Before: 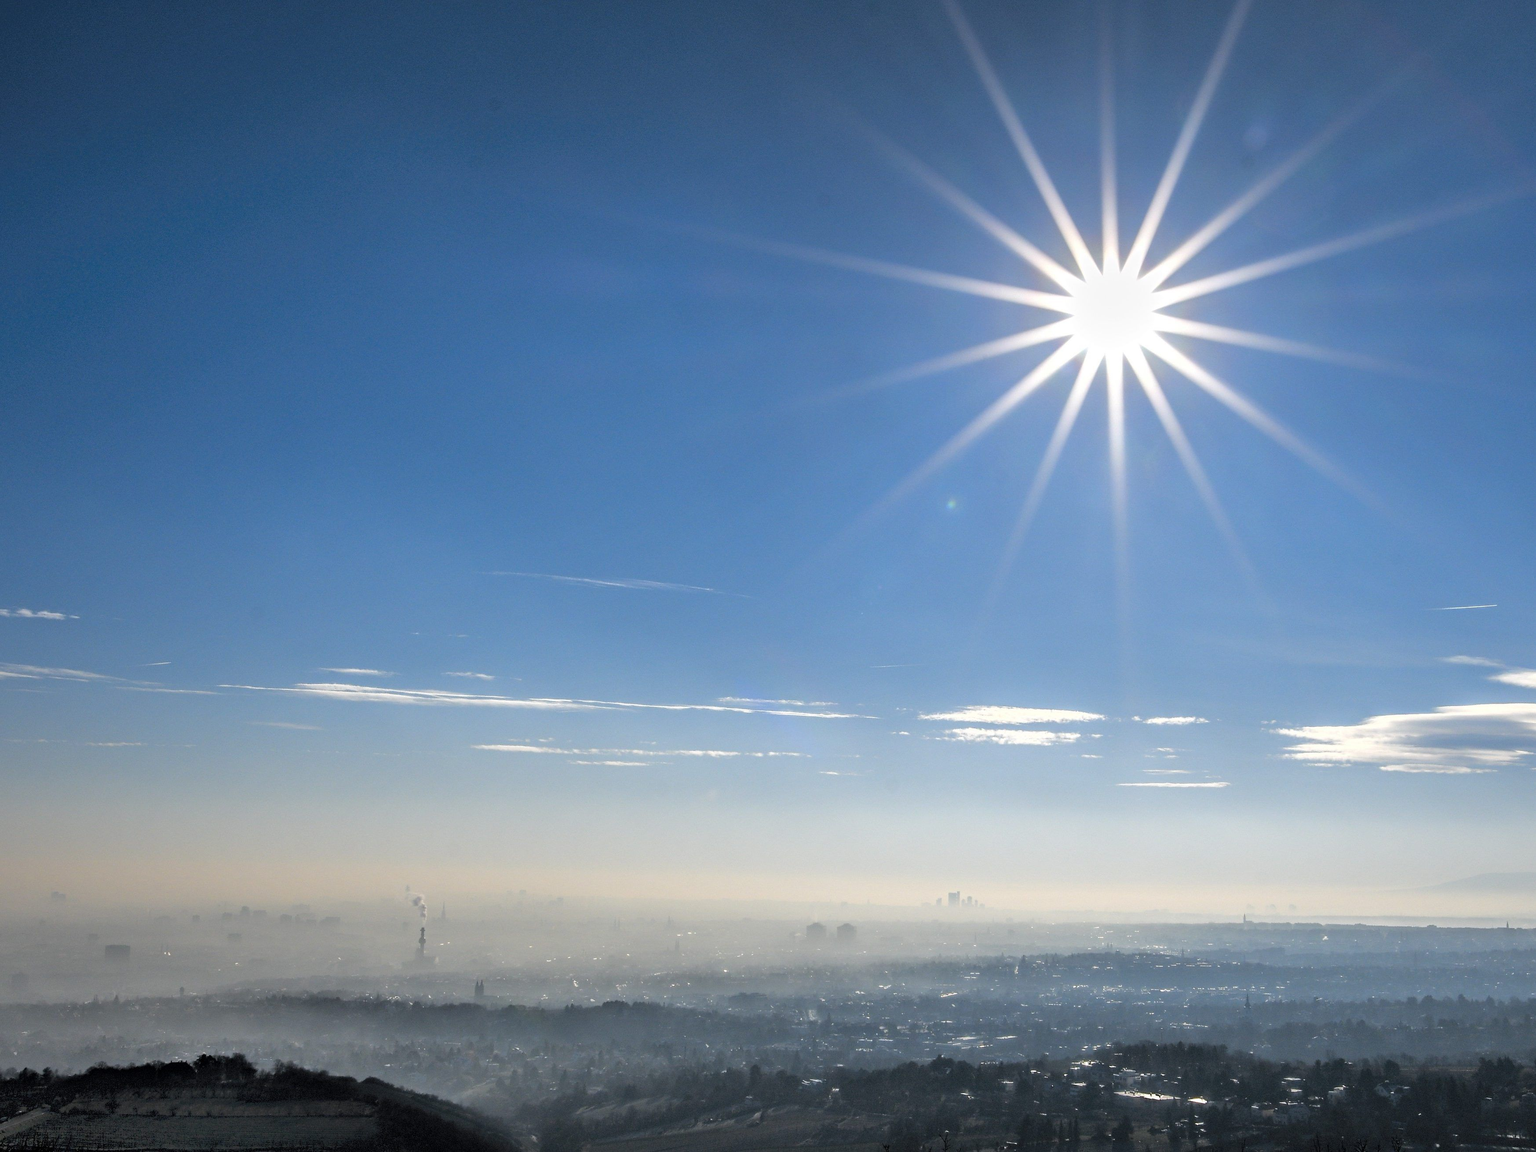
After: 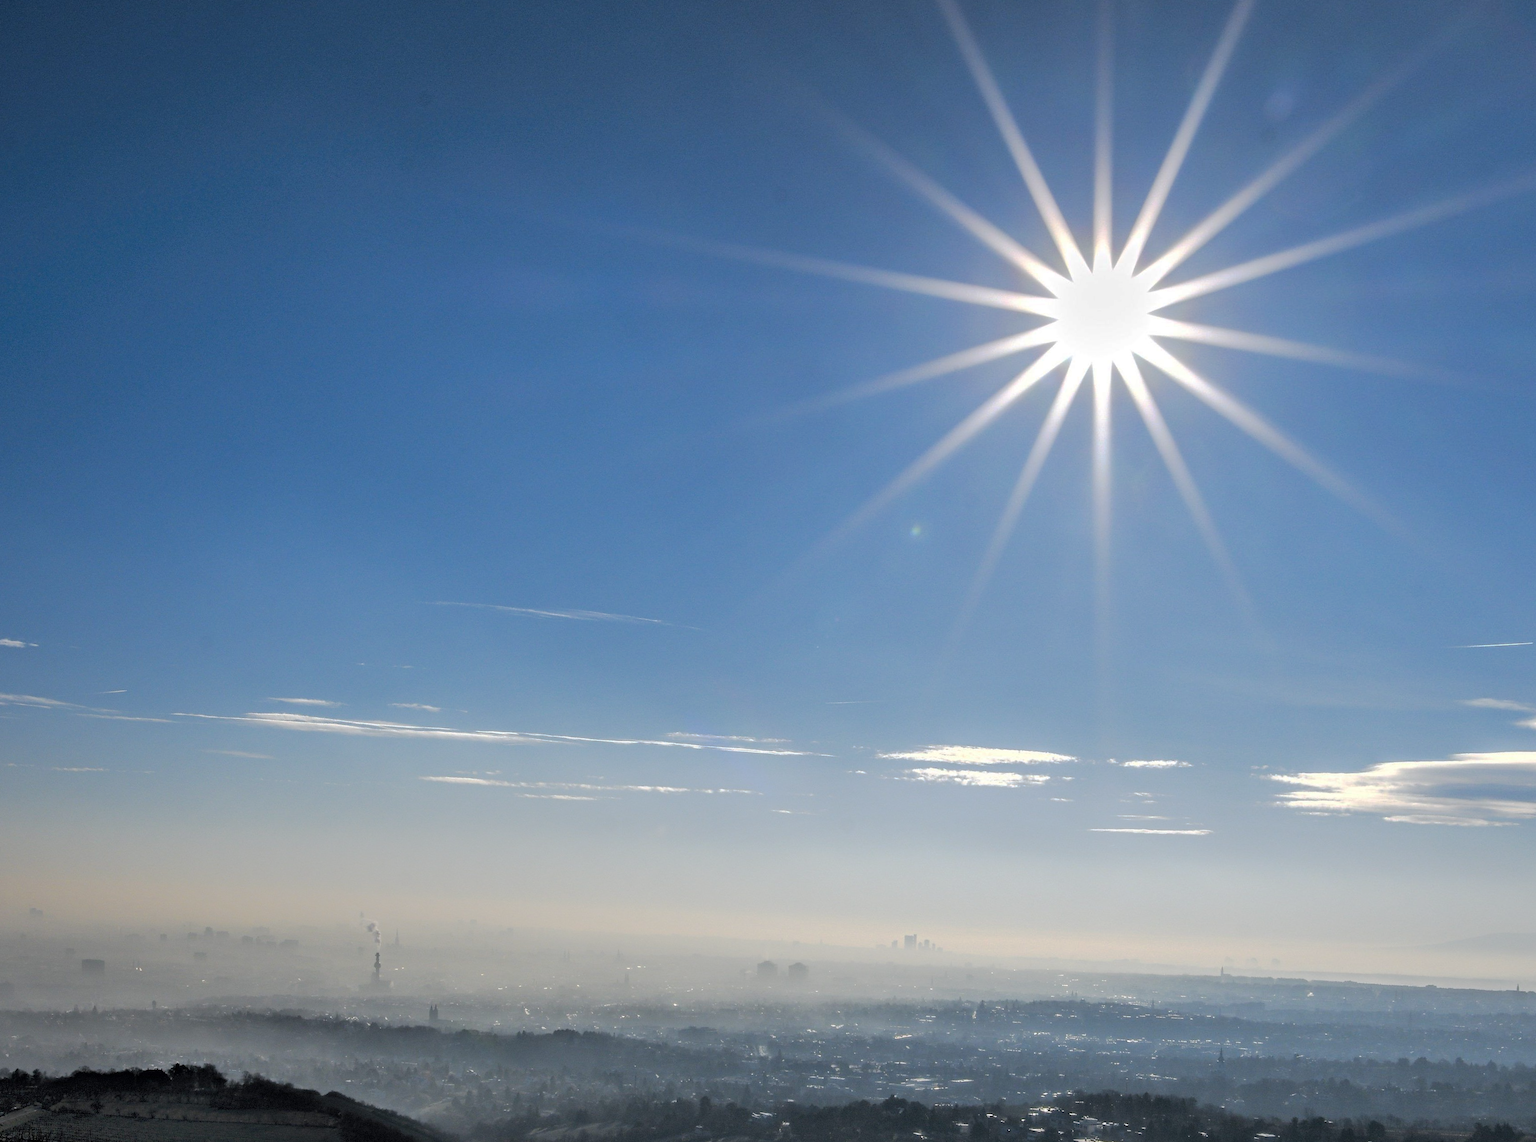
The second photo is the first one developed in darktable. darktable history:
rotate and perspective: rotation 0.062°, lens shift (vertical) 0.115, lens shift (horizontal) -0.133, crop left 0.047, crop right 0.94, crop top 0.061, crop bottom 0.94
white balance: emerald 1
tone curve: curves: ch0 [(0, 0) (0.003, 0.003) (0.011, 0.011) (0.025, 0.025) (0.044, 0.044) (0.069, 0.068) (0.1, 0.098) (0.136, 0.134) (0.177, 0.175) (0.224, 0.221) (0.277, 0.273) (0.335, 0.33) (0.399, 0.393) (0.468, 0.461) (0.543, 0.534) (0.623, 0.614) (0.709, 0.69) (0.801, 0.752) (0.898, 0.835) (1, 1)], preserve colors none
